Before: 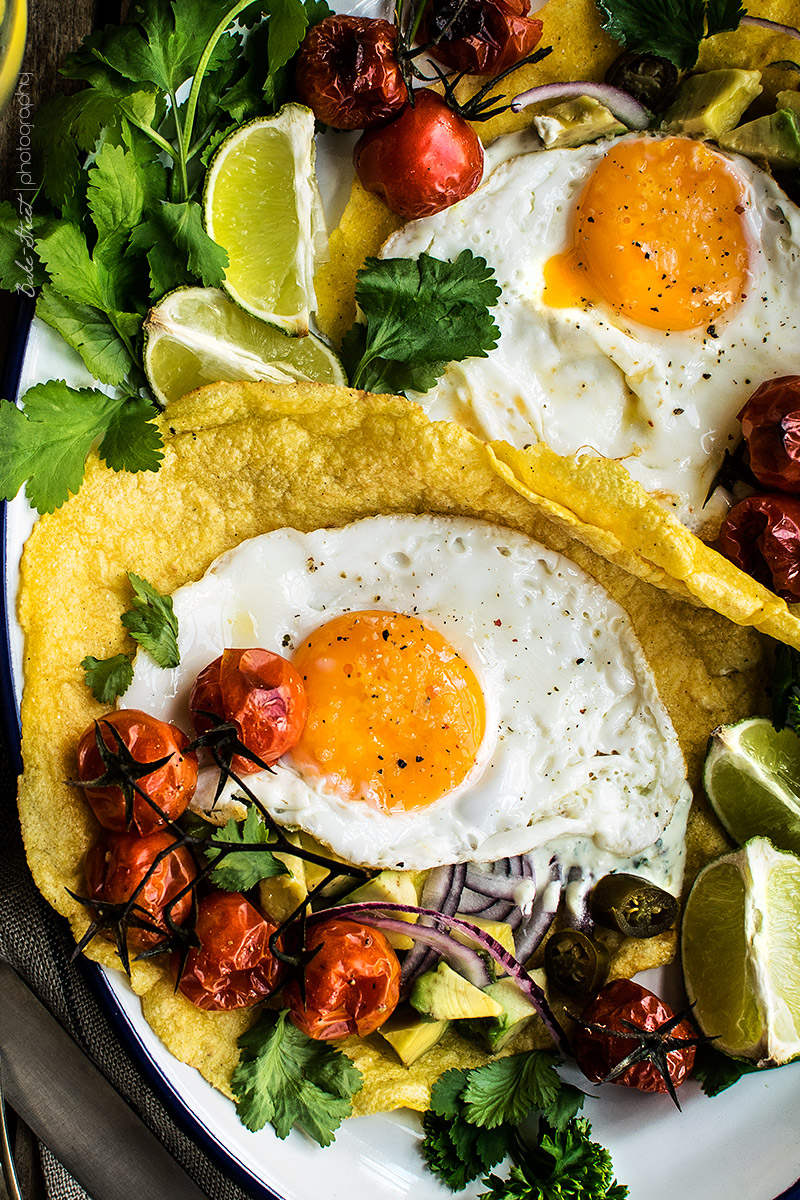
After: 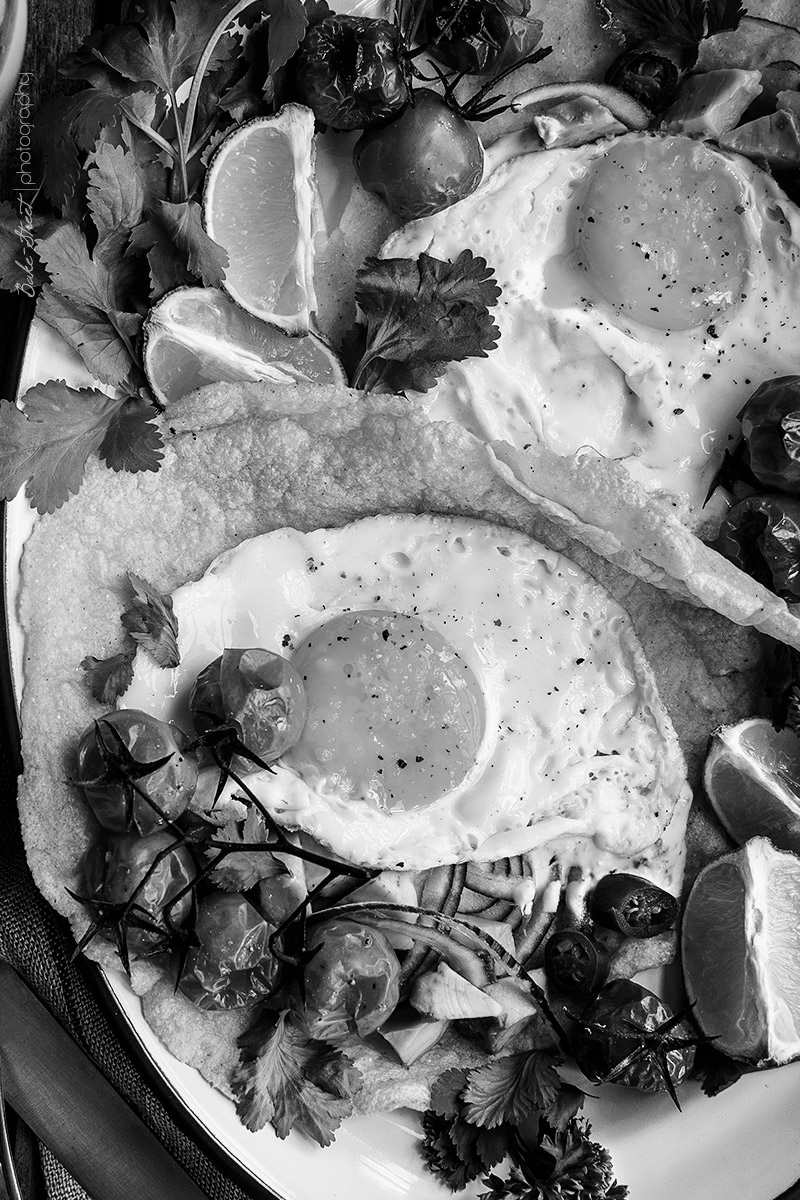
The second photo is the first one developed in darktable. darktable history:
color calibration: output gray [0.267, 0.423, 0.267, 0], illuminant same as pipeline (D50), adaptation none (bypass)
tone equalizer: -8 EV -0.55 EV
